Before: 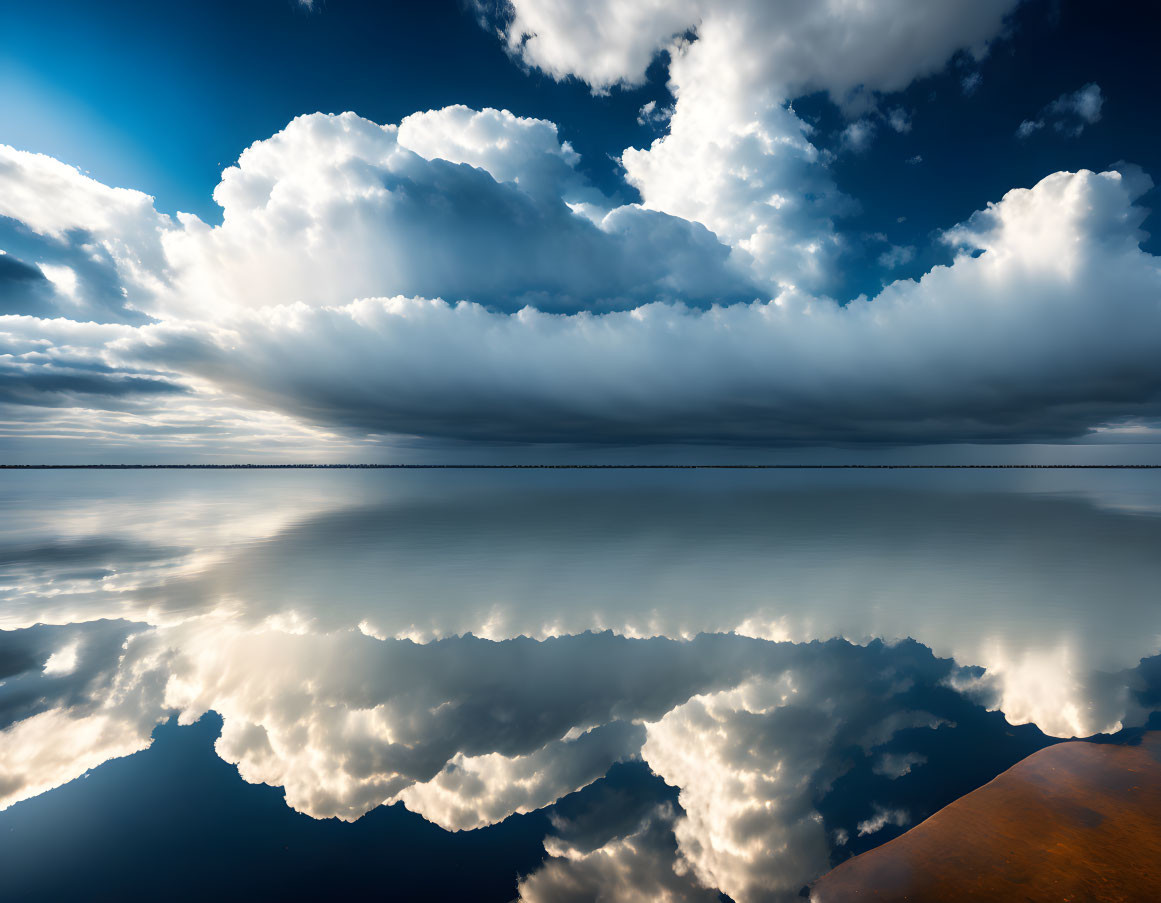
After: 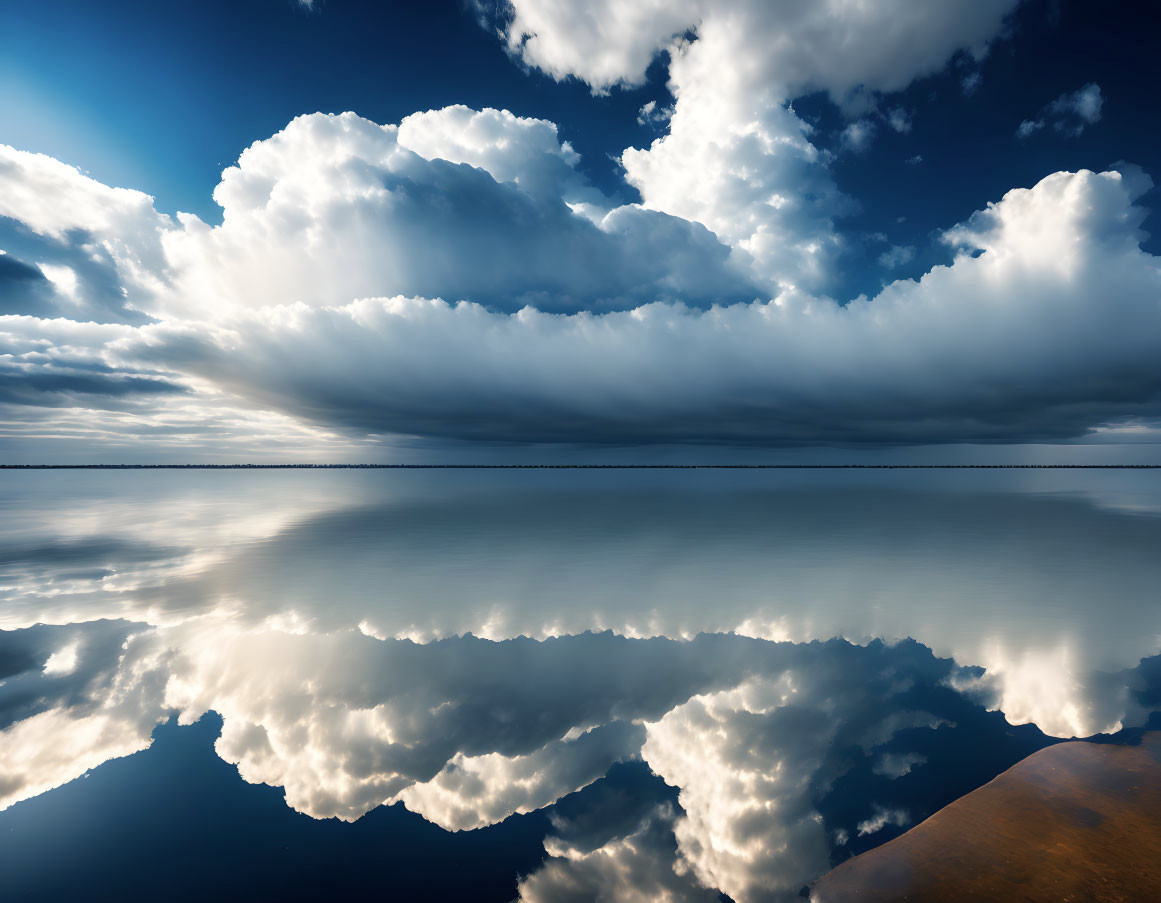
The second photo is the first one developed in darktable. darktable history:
color correction: highlights b* -0.001, saturation 0.789
color balance rgb: shadows lift › chroma 7.454%, shadows lift › hue 245.16°, linear chroma grading › global chroma 0.806%, perceptual saturation grading › global saturation 0.901%, global vibrance 9.323%
